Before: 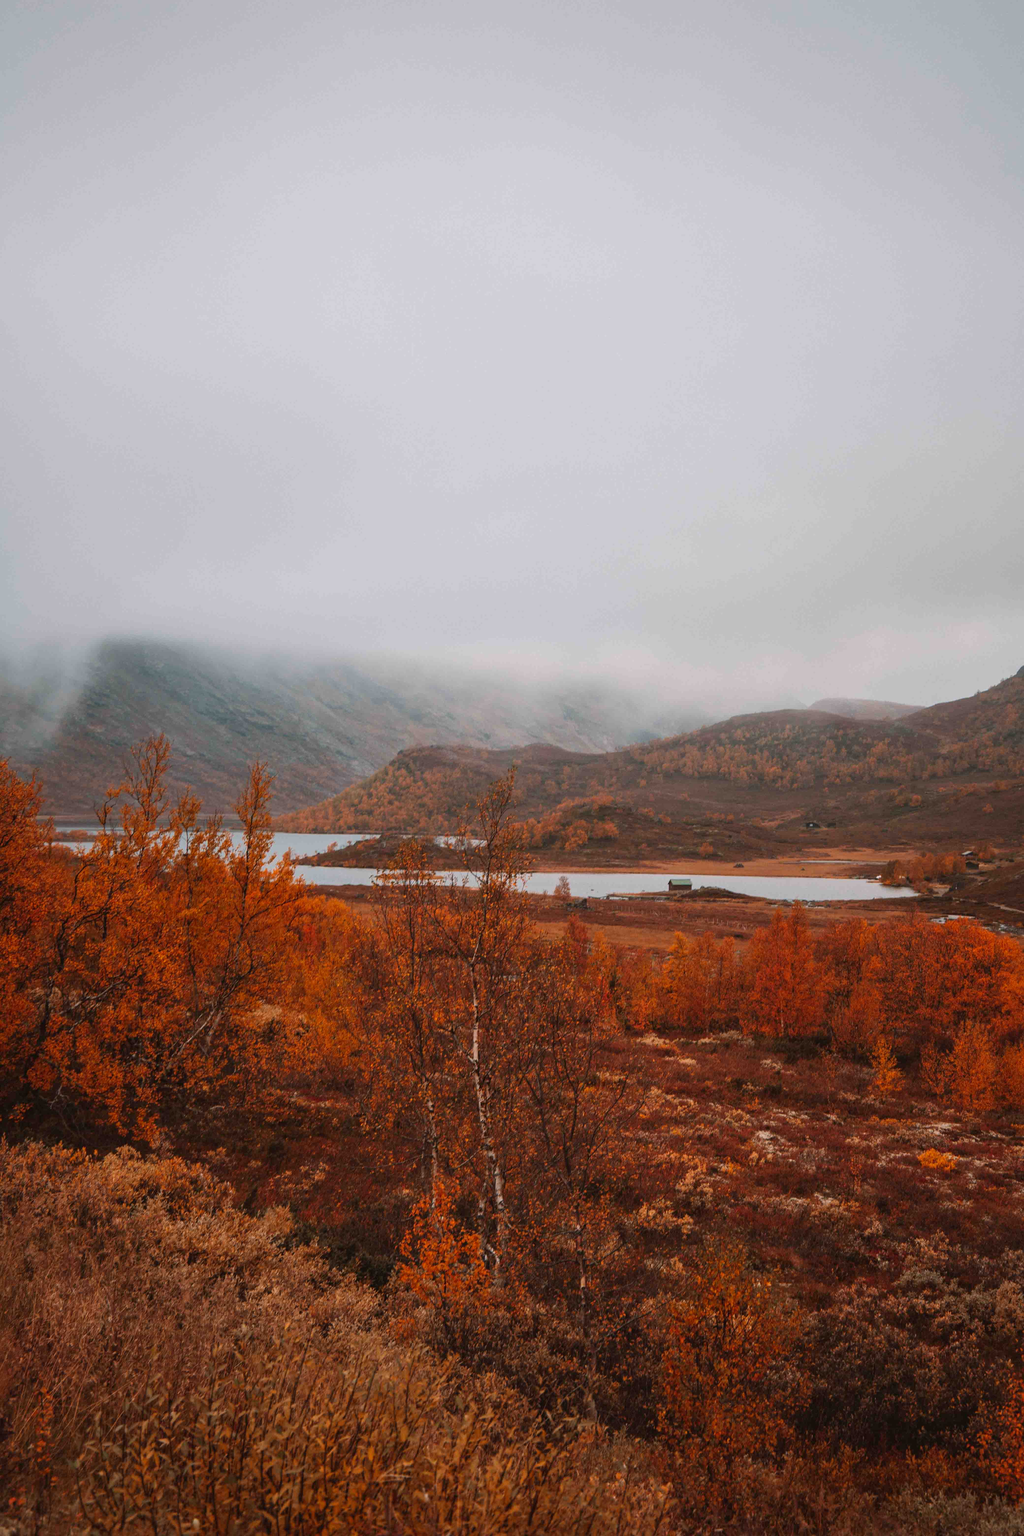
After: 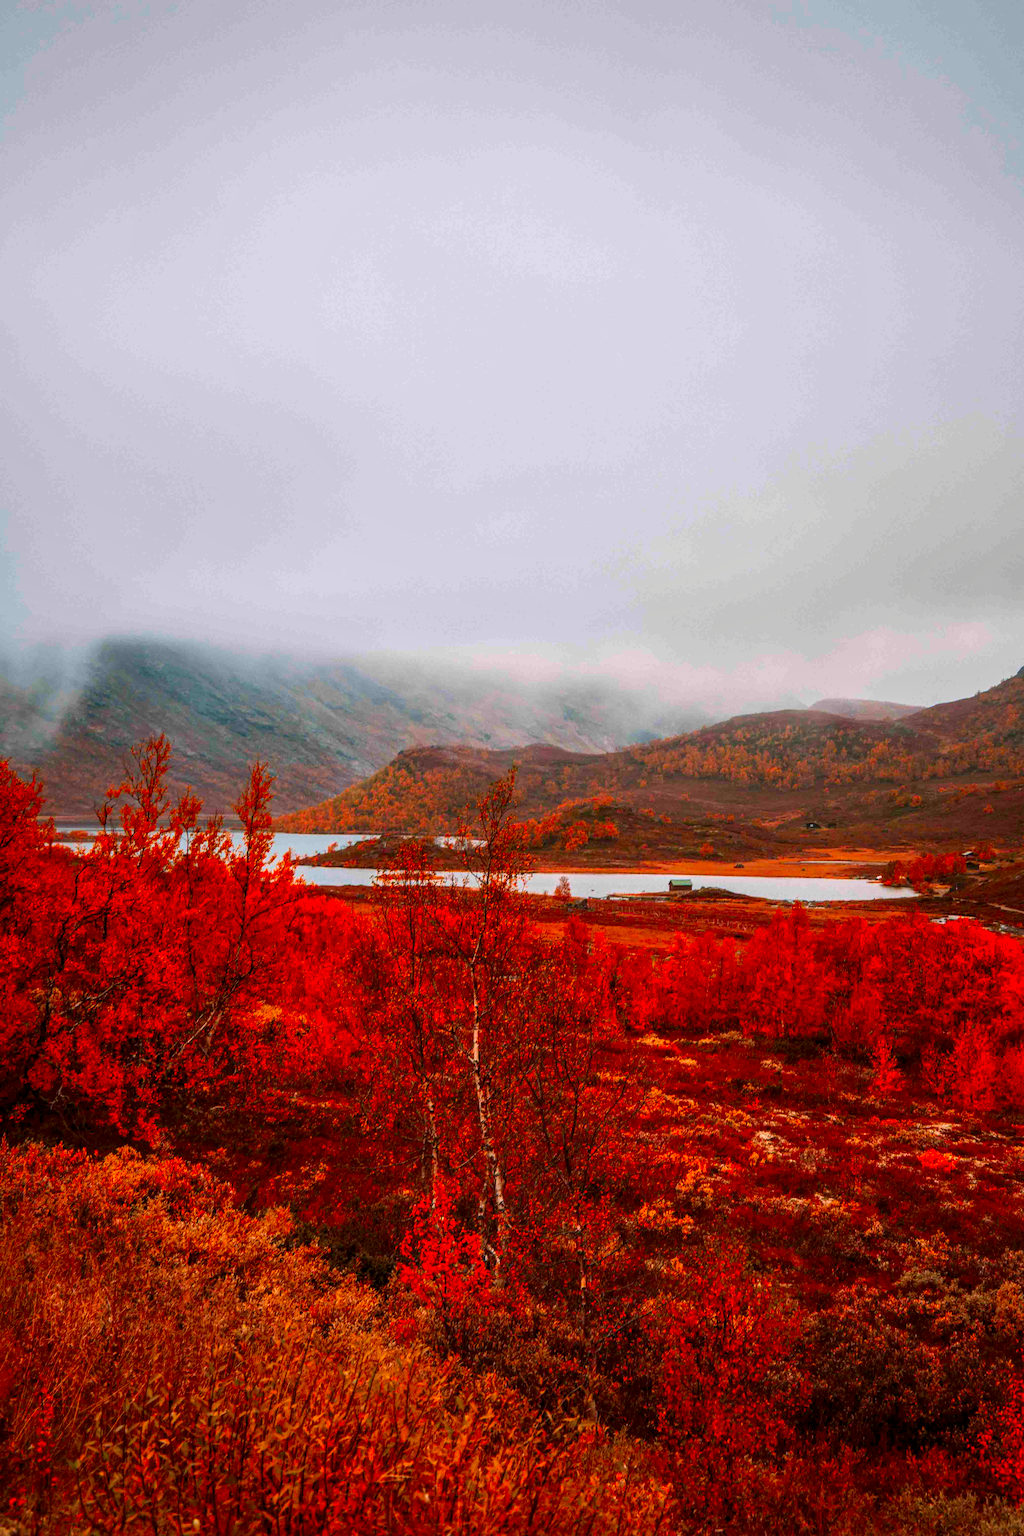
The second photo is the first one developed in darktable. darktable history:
exposure: black level correction 0, exposure 0 EV, compensate exposure bias true, compensate highlight preservation false
local contrast: detail 150%
color correction: highlights b* 0.062, saturation 2.14
